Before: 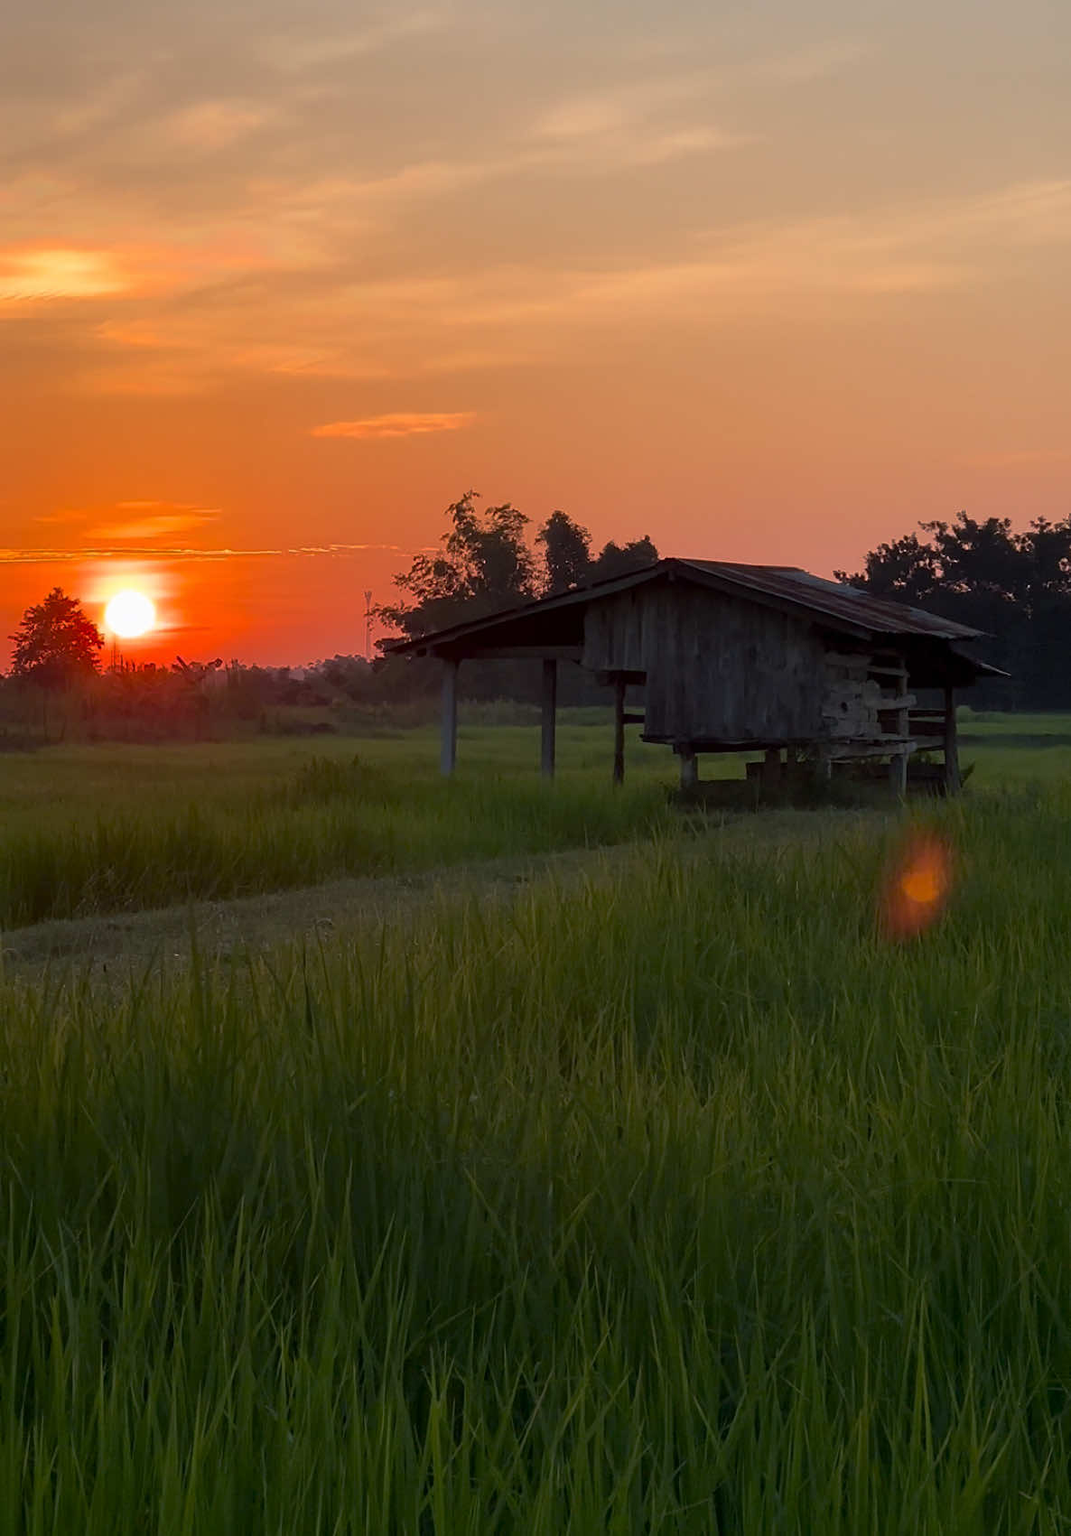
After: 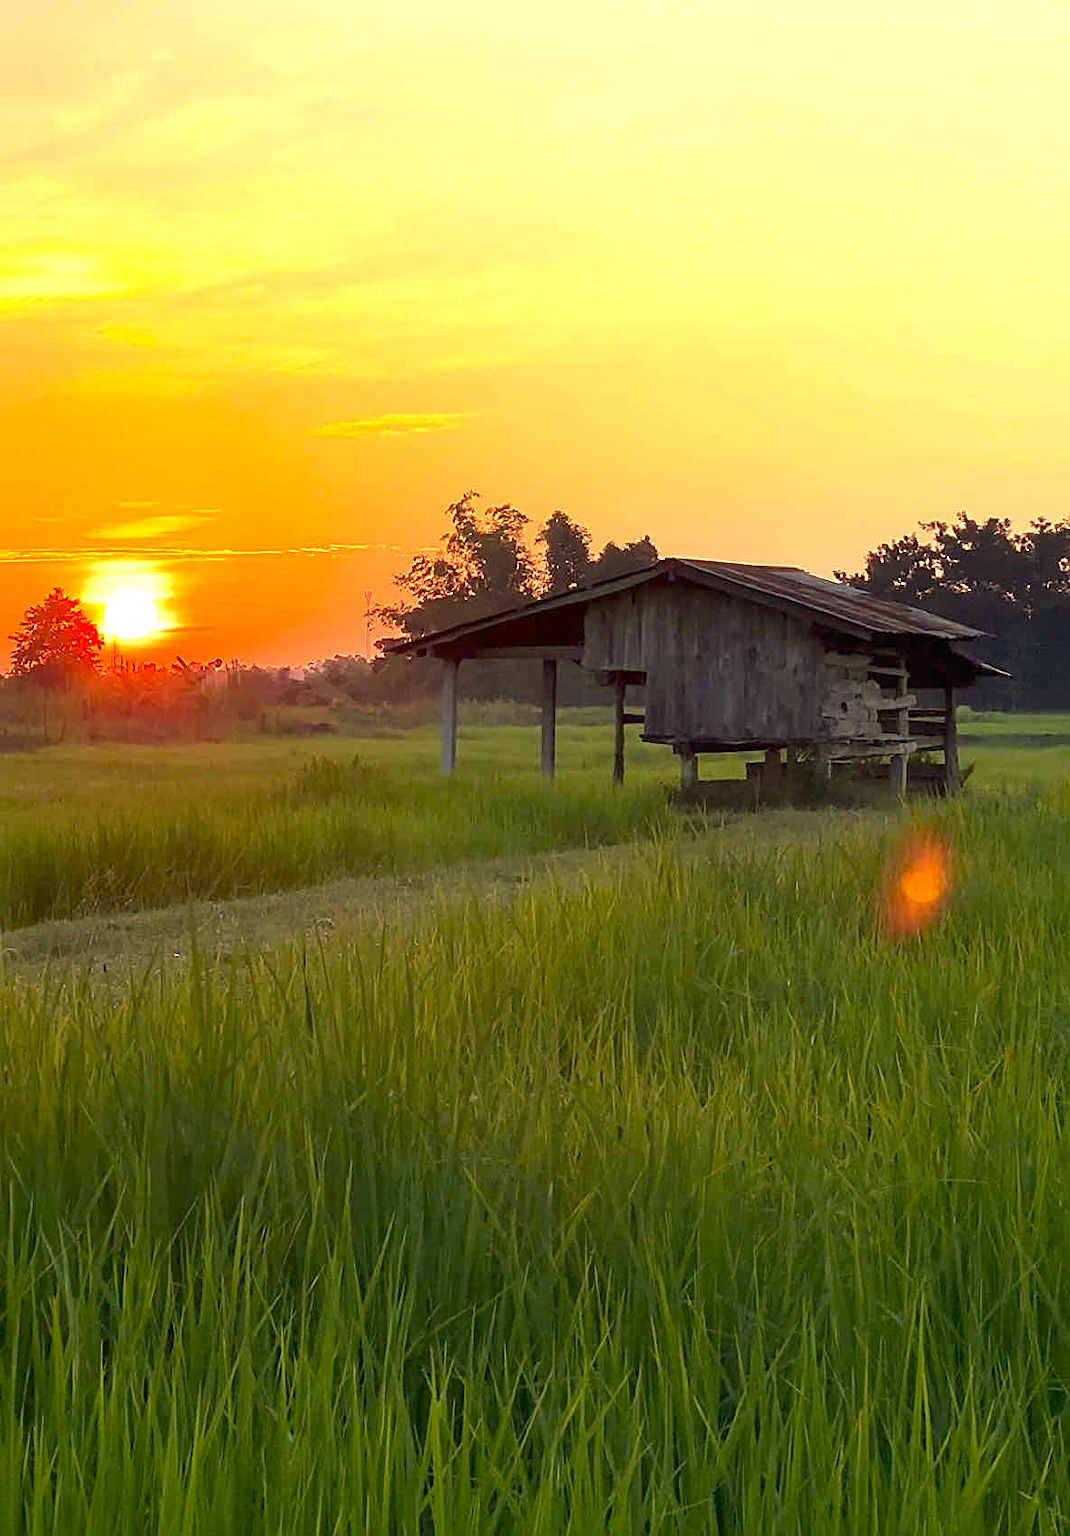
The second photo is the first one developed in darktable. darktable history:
exposure: black level correction 0, exposure 1.666 EV, compensate exposure bias true, compensate highlight preservation false
color correction: highlights a* 2.59, highlights b* 22.6
sharpen: on, module defaults
